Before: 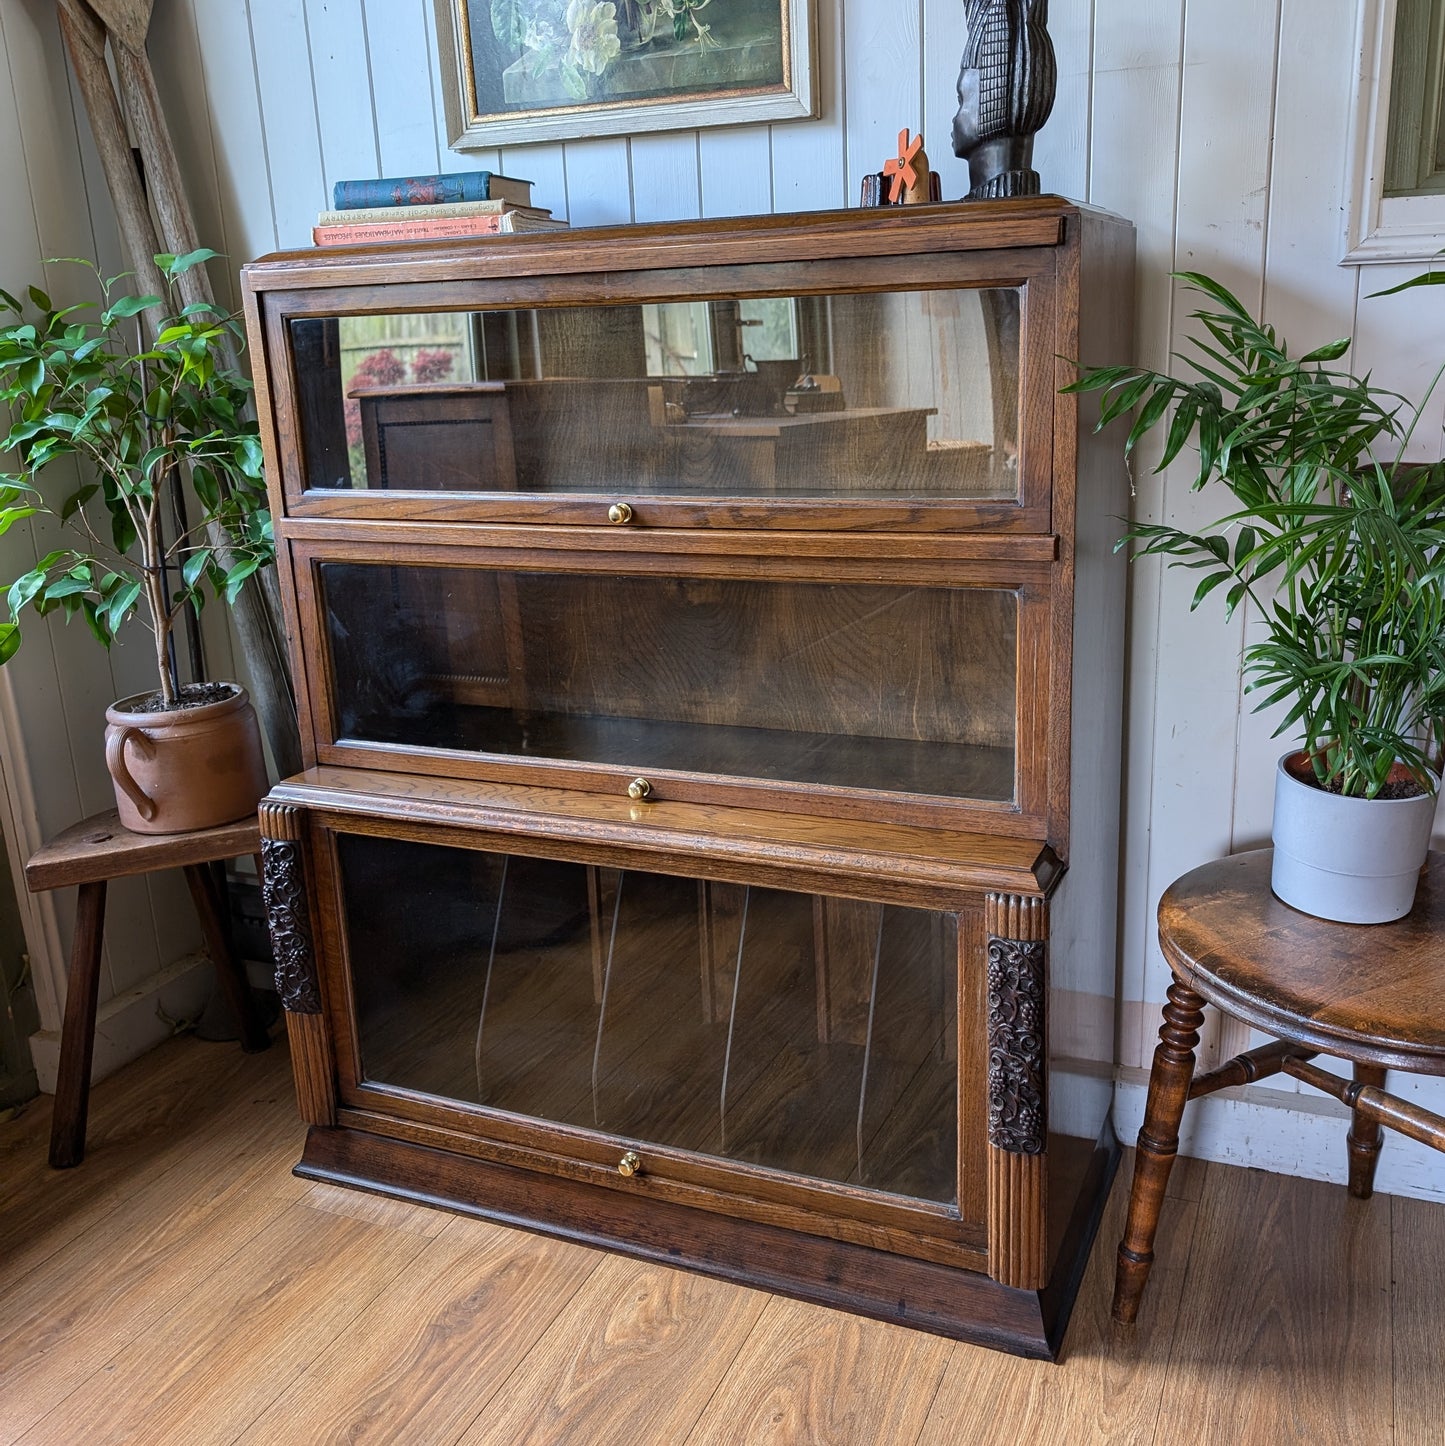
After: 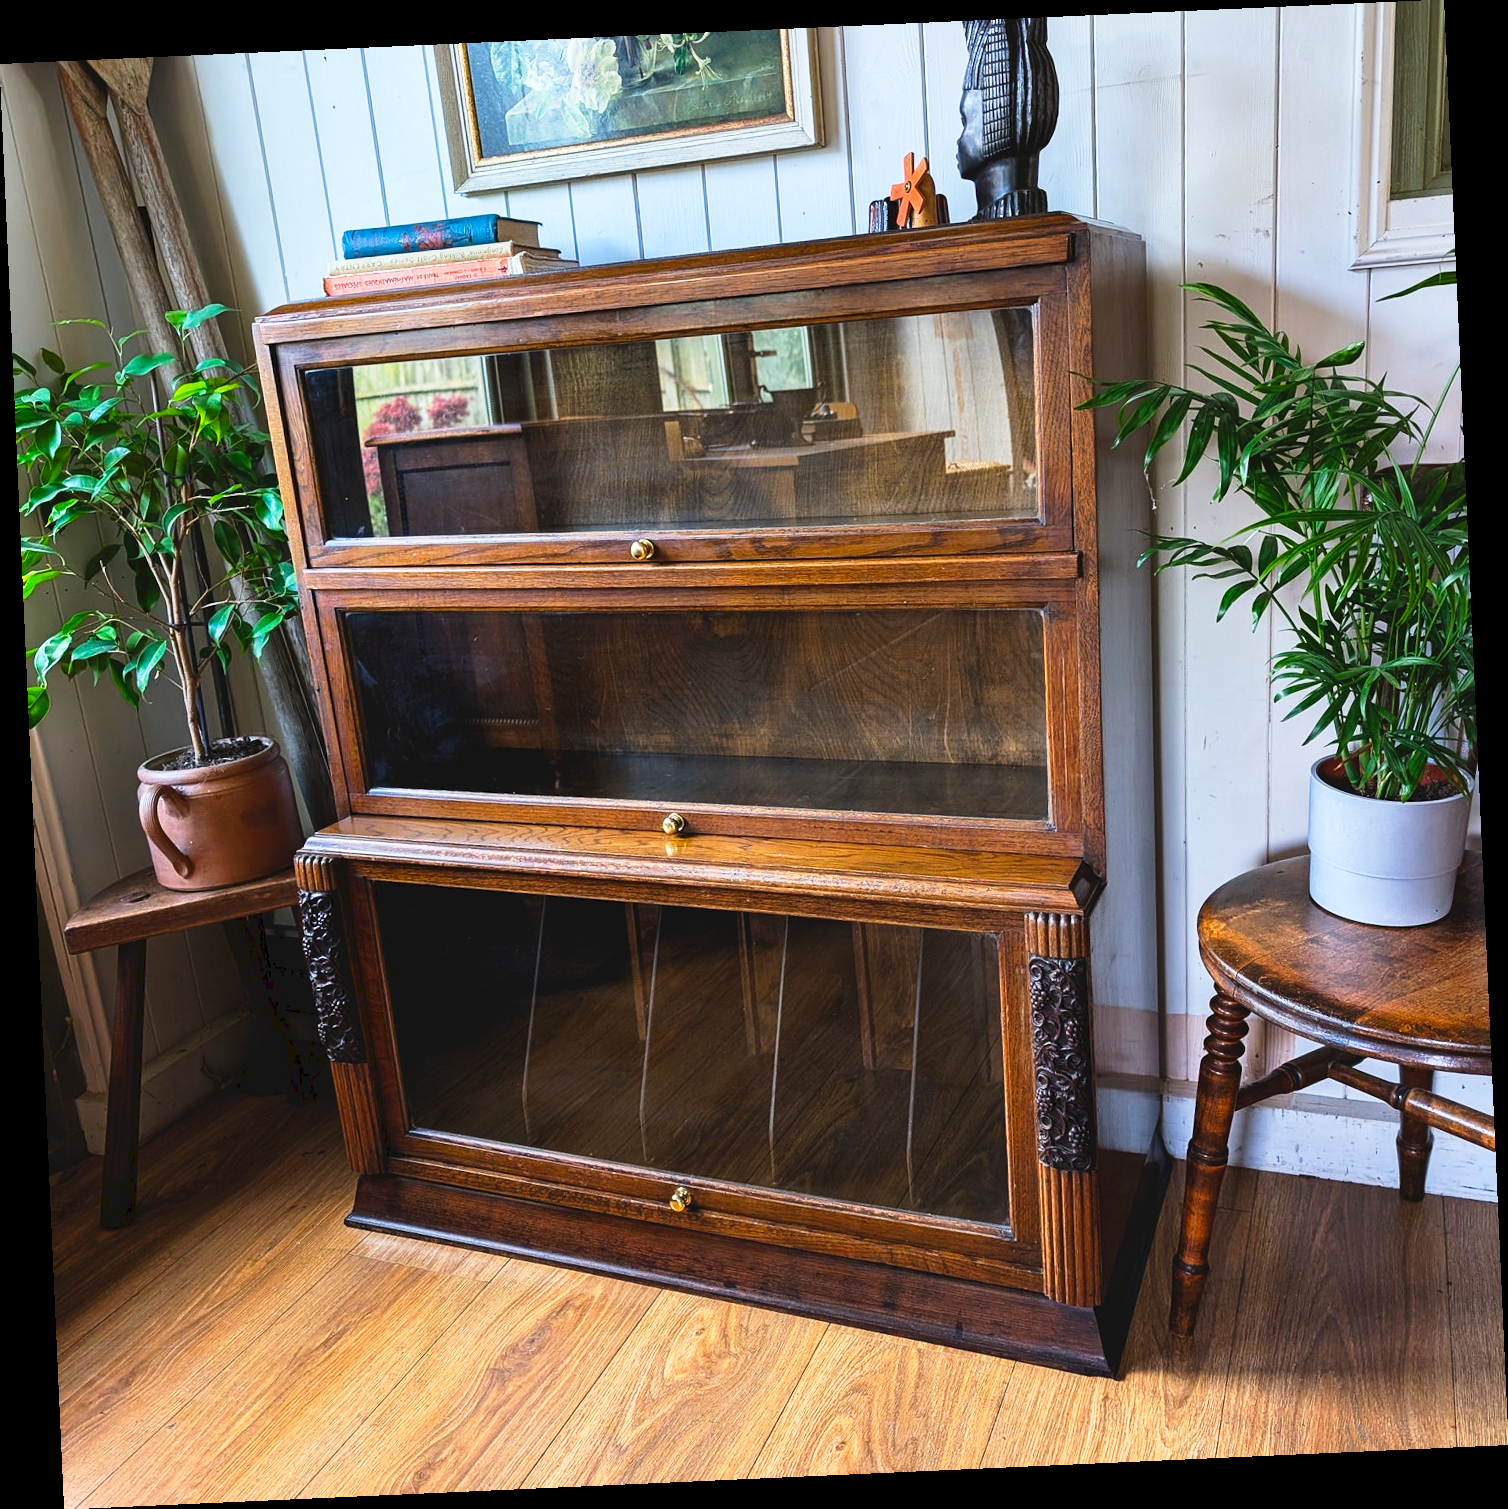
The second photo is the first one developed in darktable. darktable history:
tone curve: curves: ch0 [(0, 0) (0.003, 0.063) (0.011, 0.063) (0.025, 0.063) (0.044, 0.066) (0.069, 0.071) (0.1, 0.09) (0.136, 0.116) (0.177, 0.144) (0.224, 0.192) (0.277, 0.246) (0.335, 0.311) (0.399, 0.399) (0.468, 0.49) (0.543, 0.589) (0.623, 0.709) (0.709, 0.827) (0.801, 0.918) (0.898, 0.969) (1, 1)], preserve colors none
color balance: output saturation 120%
rotate and perspective: rotation -2.56°, automatic cropping off
